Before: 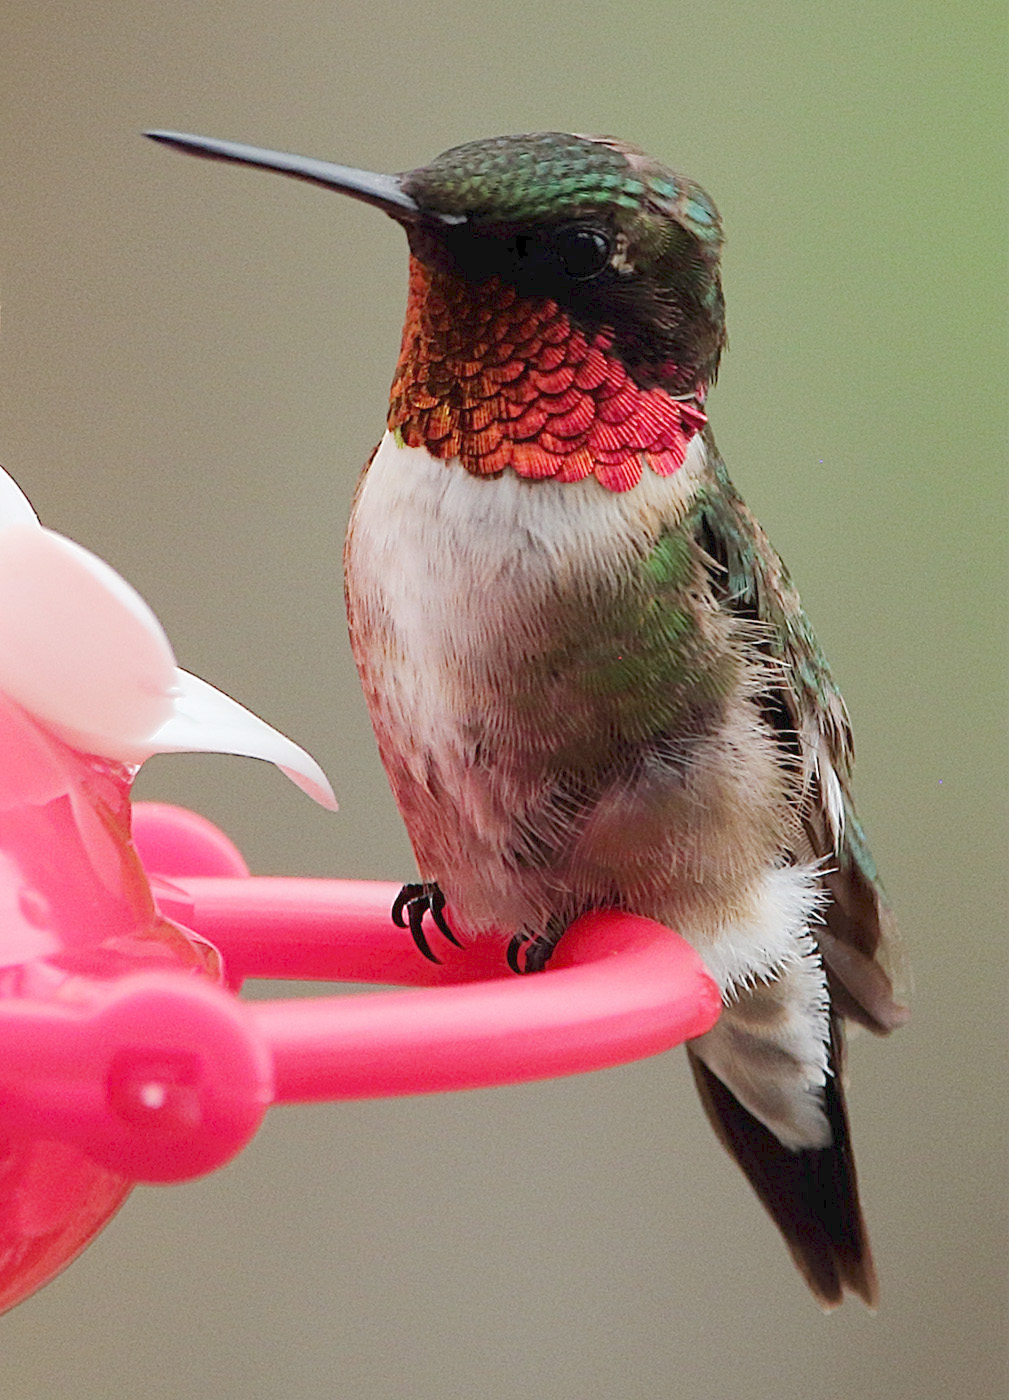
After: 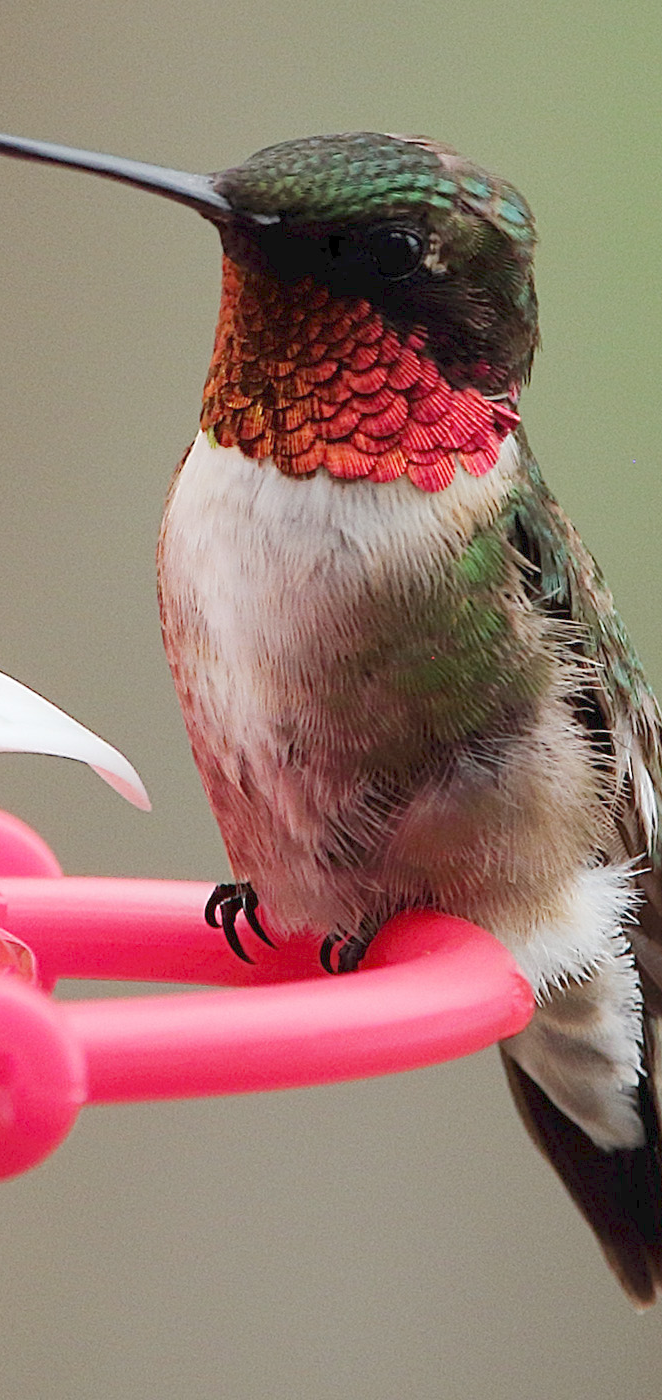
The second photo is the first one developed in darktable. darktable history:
crop and rotate: left 18.538%, right 15.767%
